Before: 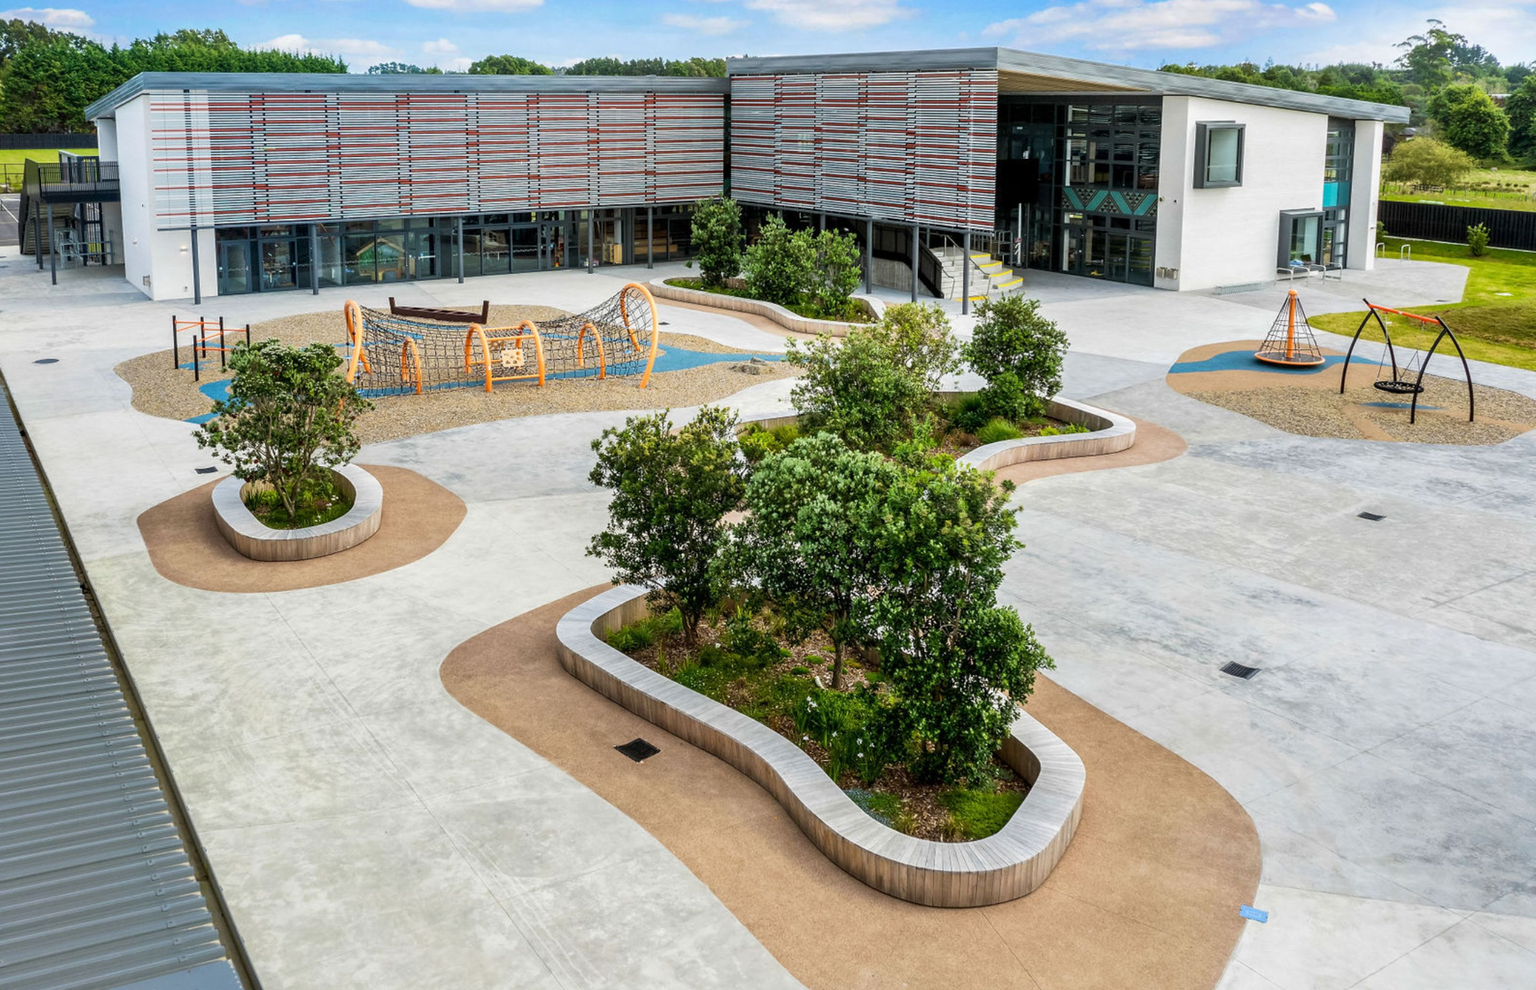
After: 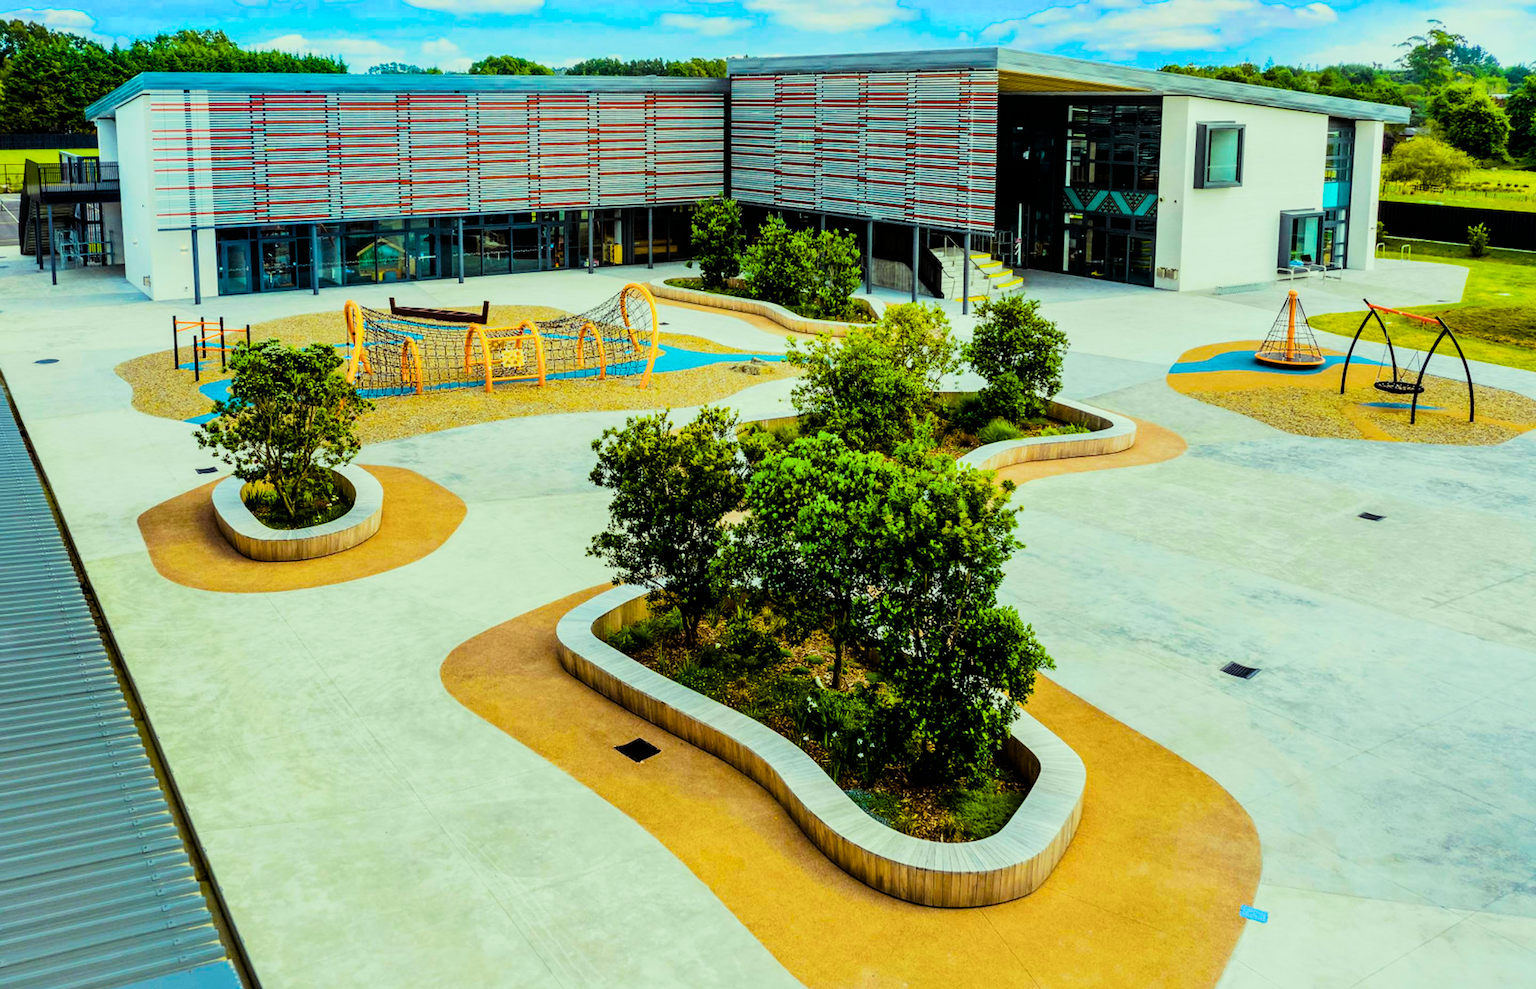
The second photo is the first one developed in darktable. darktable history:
color balance rgb: shadows lift › chroma 3.219%, shadows lift › hue 279.29°, highlights gain › luminance 15.364%, highlights gain › chroma 6.962%, highlights gain › hue 123.36°, global offset › hue 170.15°, linear chroma grading › global chroma 41.711%, perceptual saturation grading › global saturation 29.889%, global vibrance 41.846%
filmic rgb: black relative exposure -5.06 EV, white relative exposure 4 EV, hardness 2.9, contrast 1.397, highlights saturation mix -20.12%
